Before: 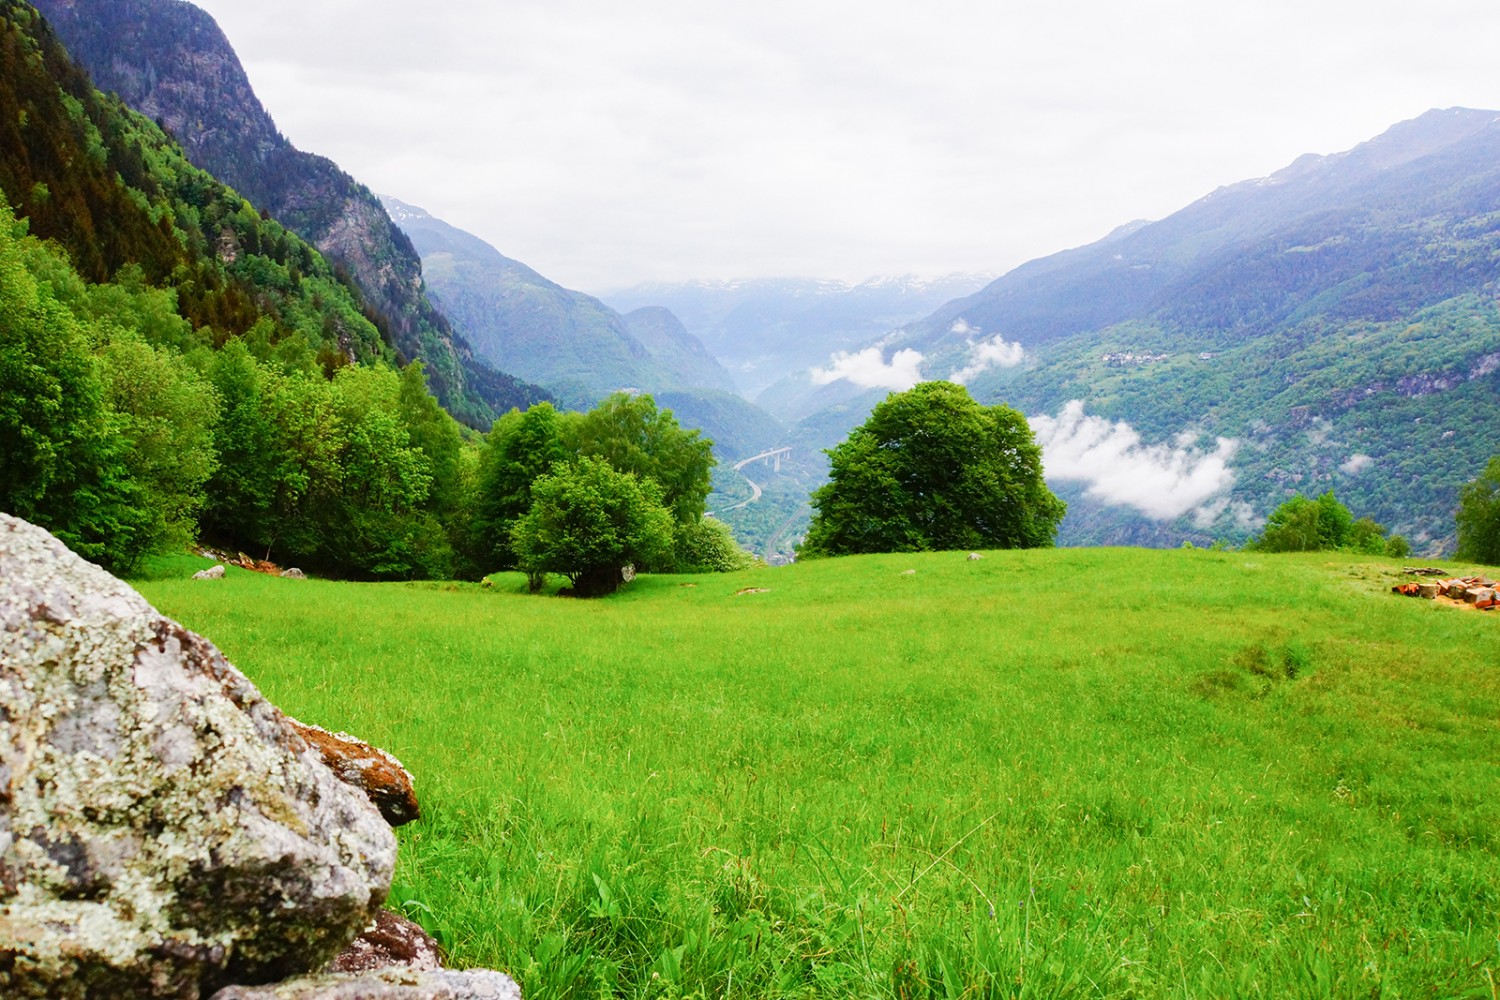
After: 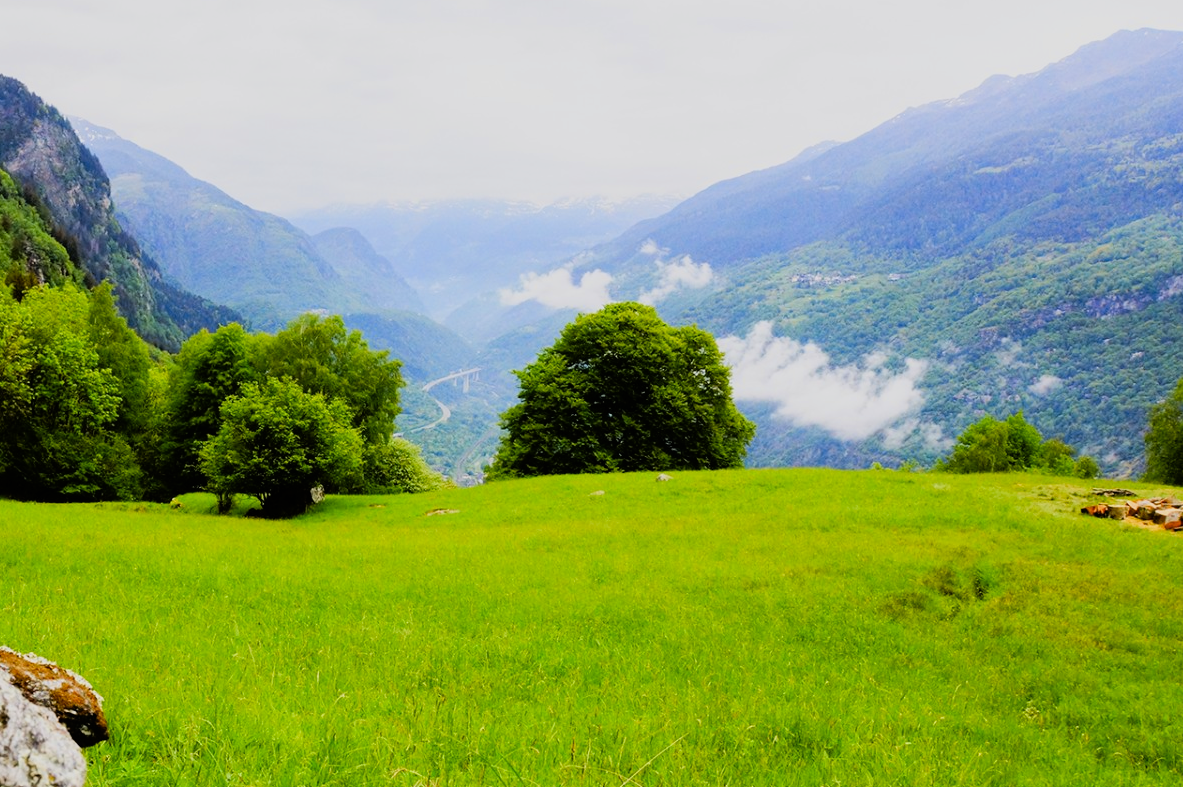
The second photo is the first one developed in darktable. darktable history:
crop and rotate: left 20.74%, top 7.912%, right 0.375%, bottom 13.378%
filmic rgb: black relative exposure -7.75 EV, white relative exposure 4.4 EV, threshold 3 EV, hardness 3.76, latitude 50%, contrast 1.1, color science v5 (2021), contrast in shadows safe, contrast in highlights safe, enable highlight reconstruction true
color contrast: green-magenta contrast 0.85, blue-yellow contrast 1.25, unbound 0
